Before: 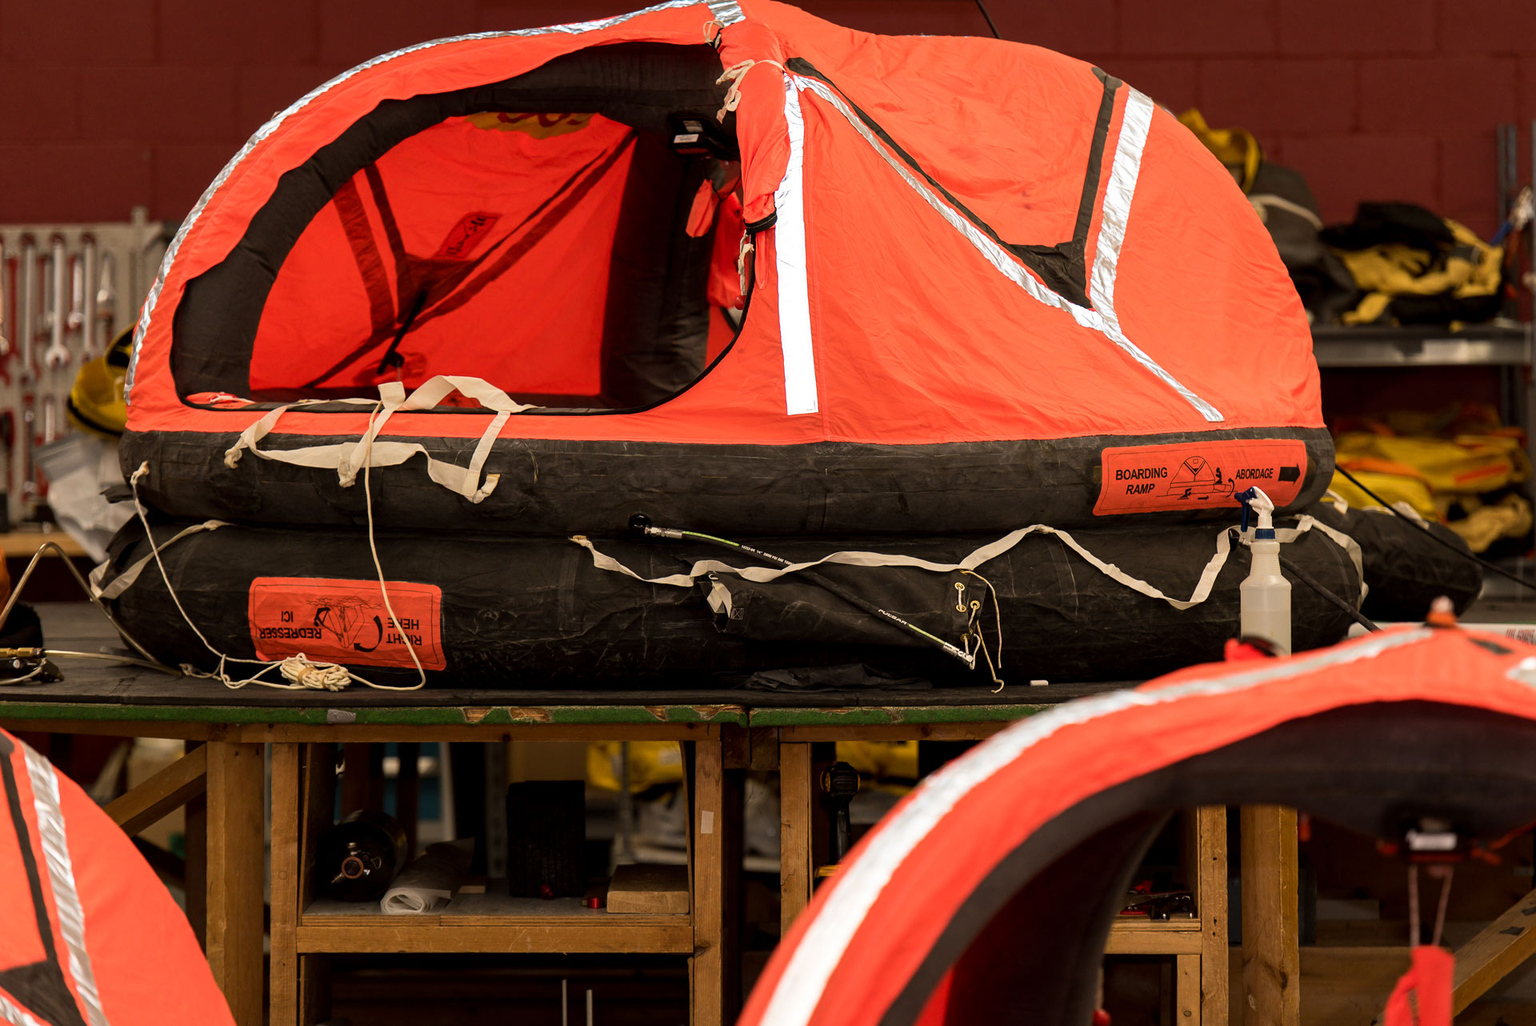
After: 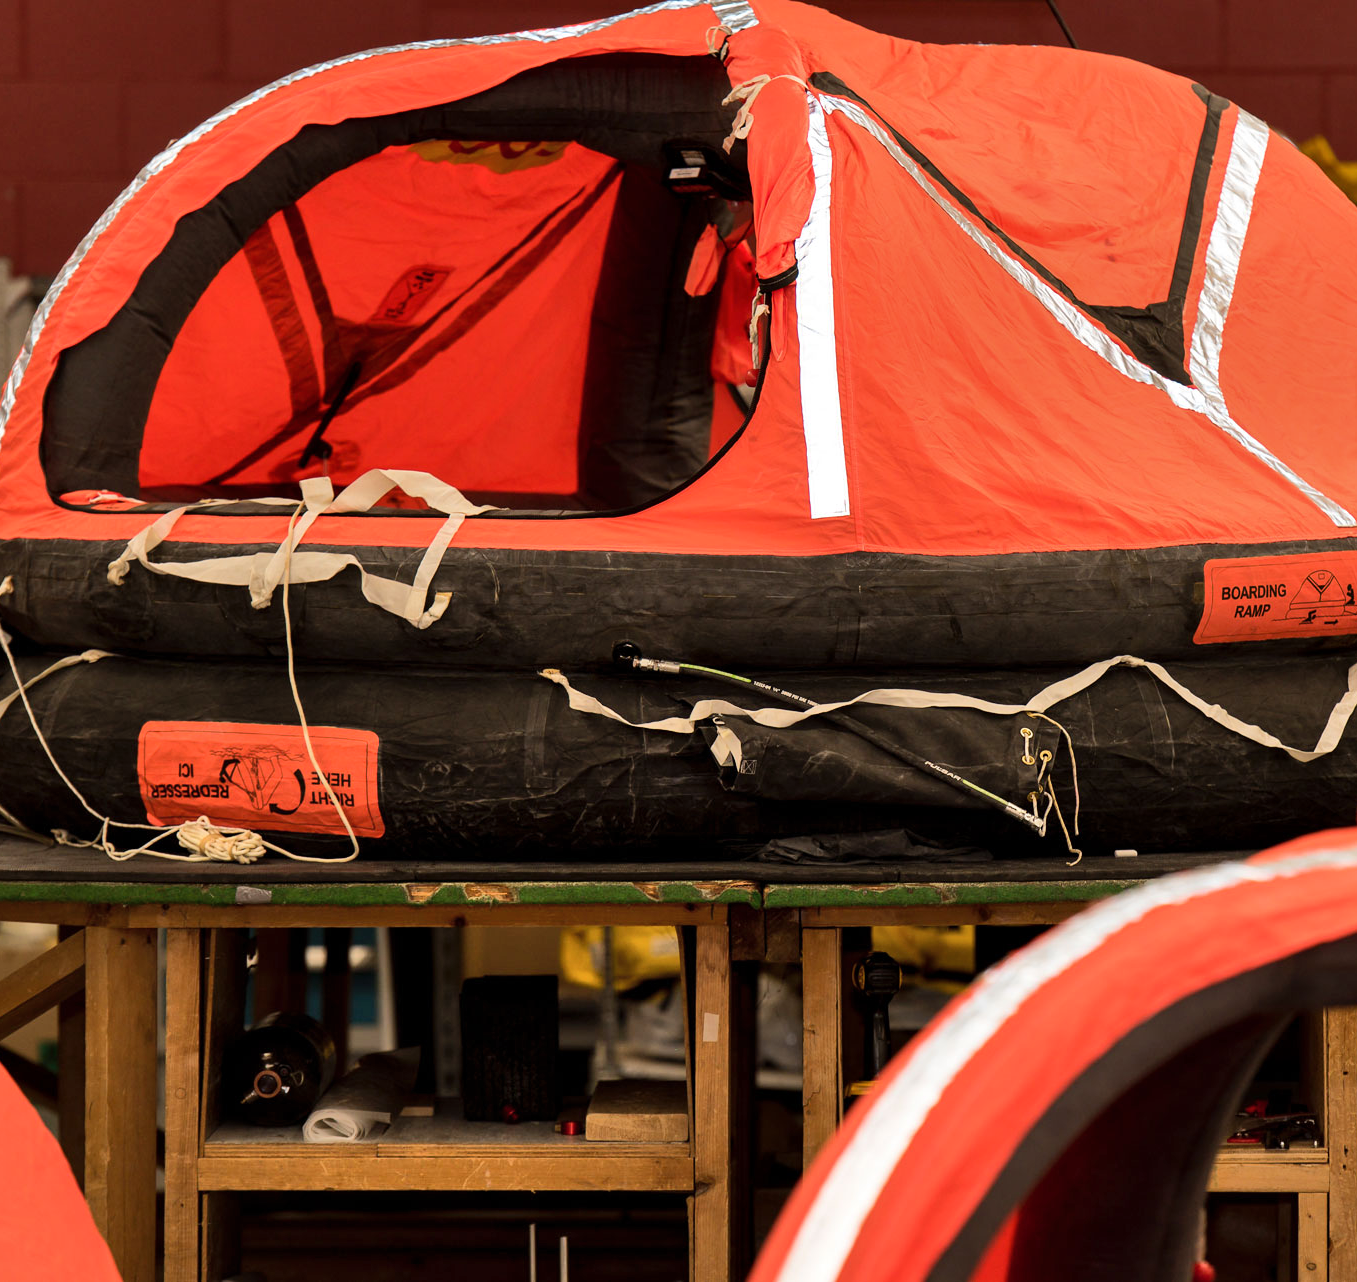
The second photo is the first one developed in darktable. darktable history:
shadows and highlights: radius 105.75, shadows 45.18, highlights -66.48, low approximation 0.01, soften with gaussian
crop and rotate: left 9.05%, right 20.243%
